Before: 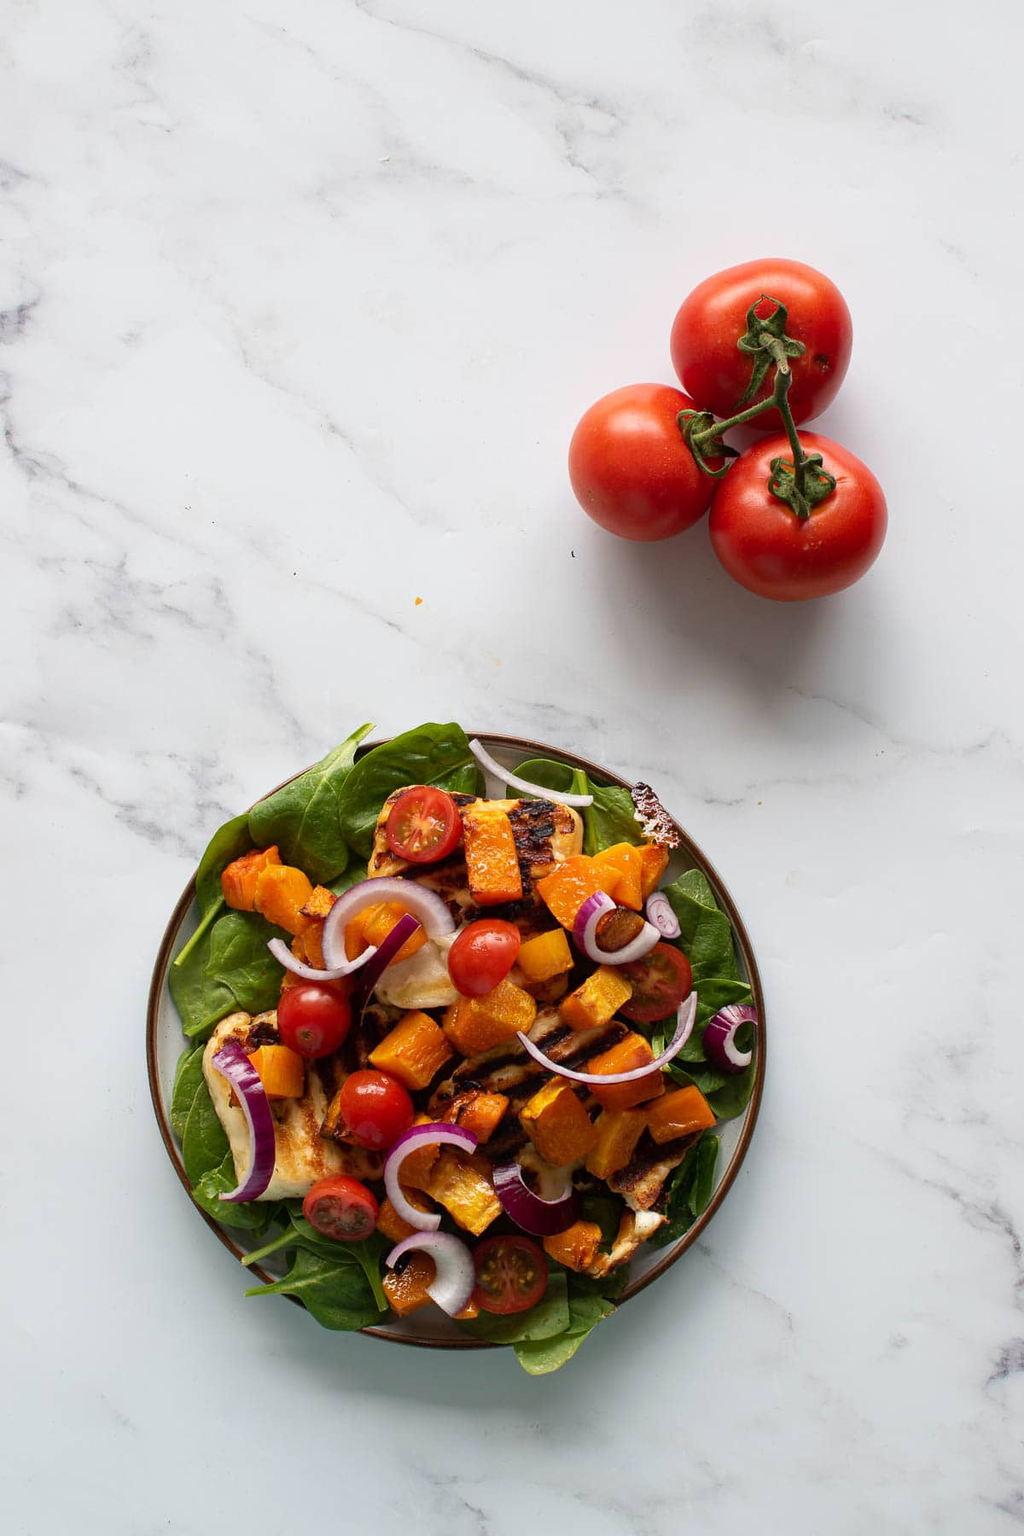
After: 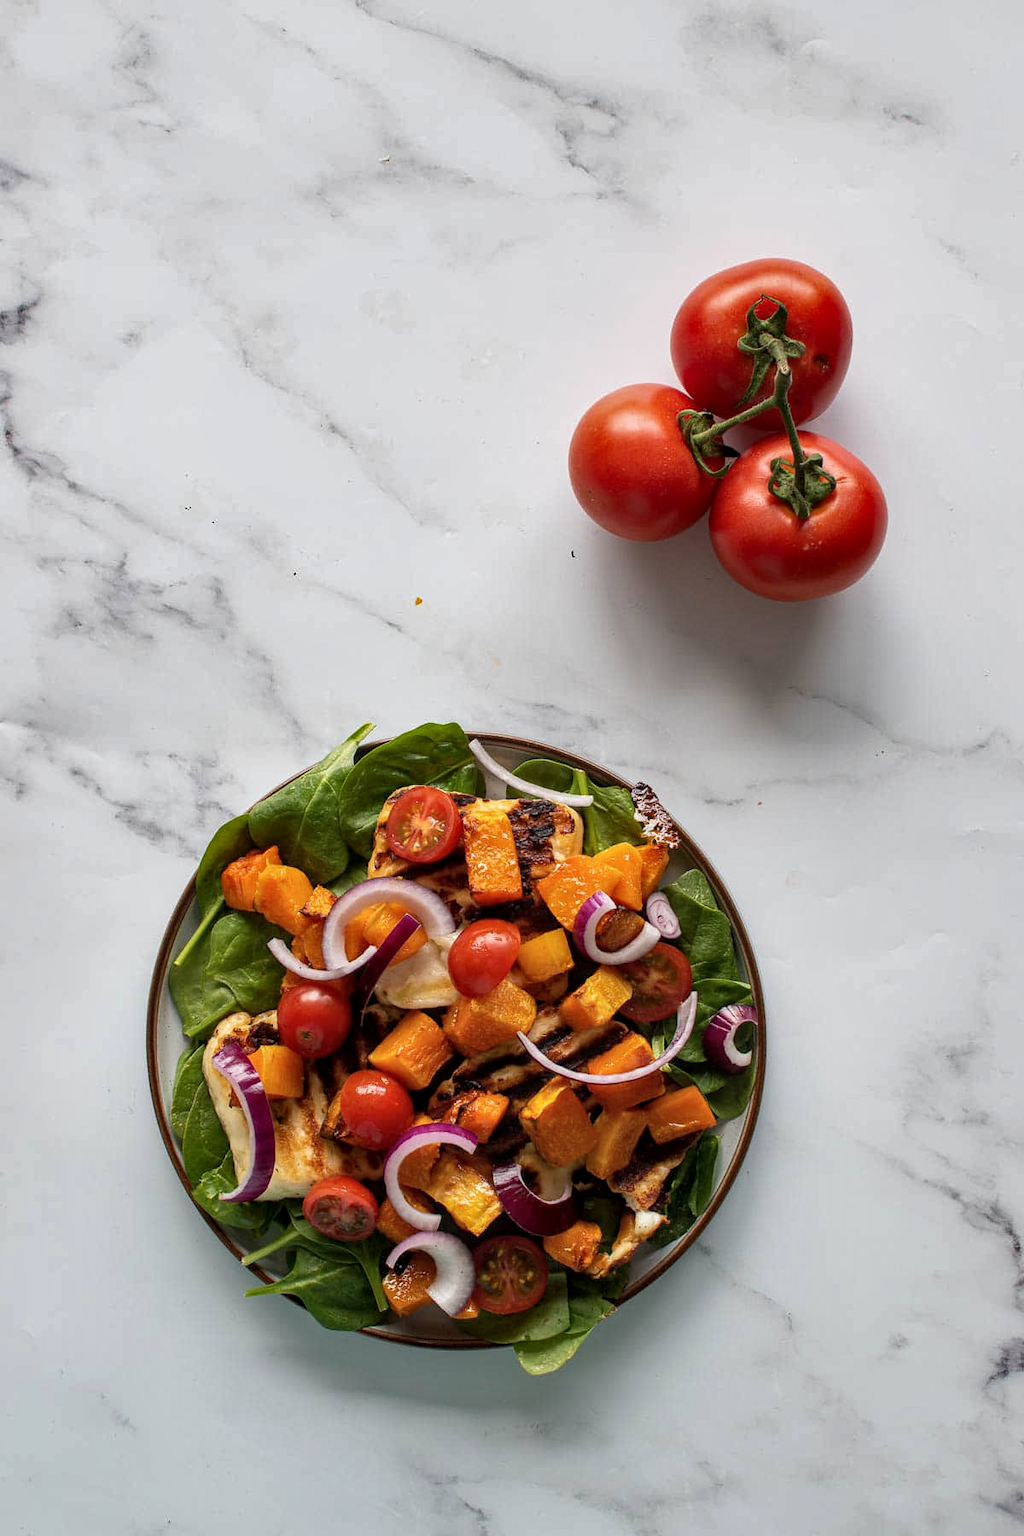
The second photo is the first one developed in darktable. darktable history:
shadows and highlights: low approximation 0.01, soften with gaussian
local contrast: on, module defaults
contrast brightness saturation: contrast 0.01, saturation -0.048
